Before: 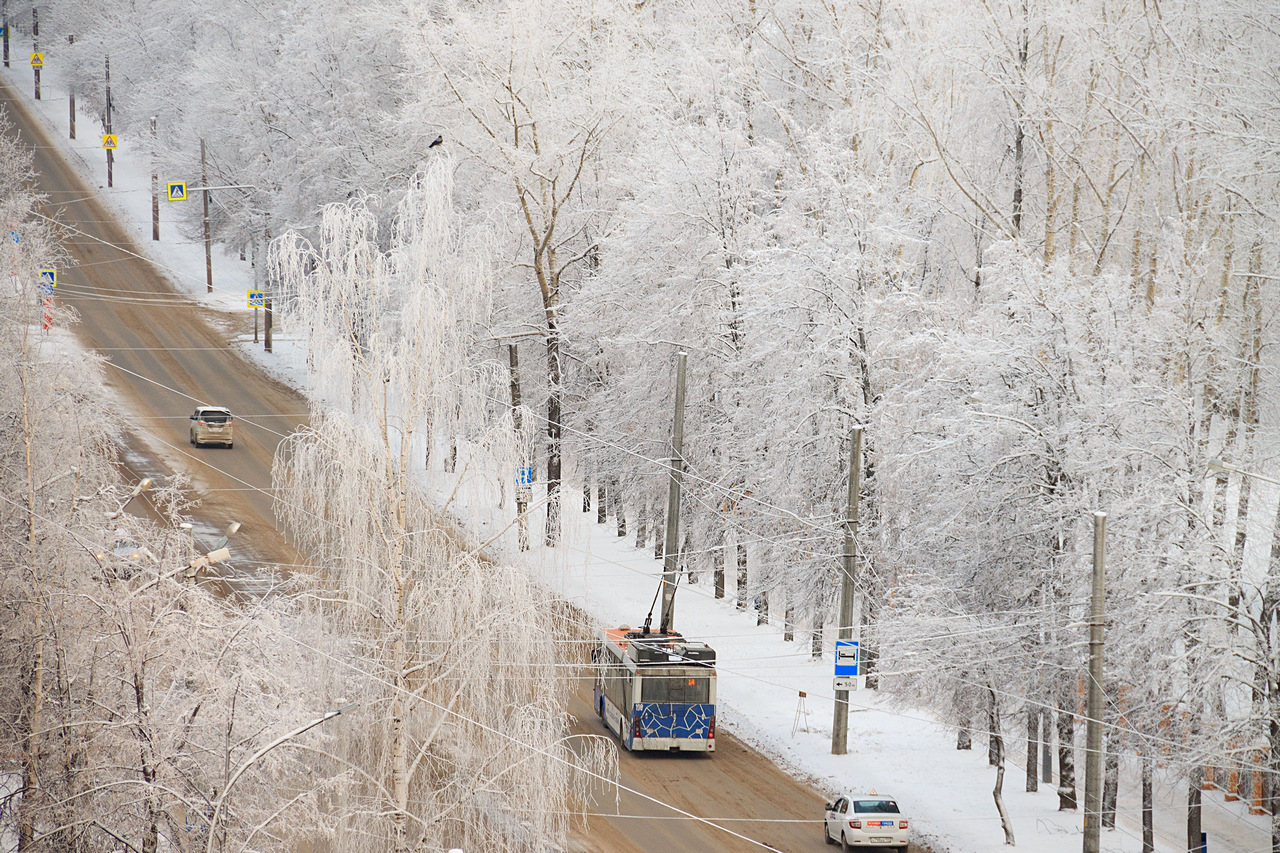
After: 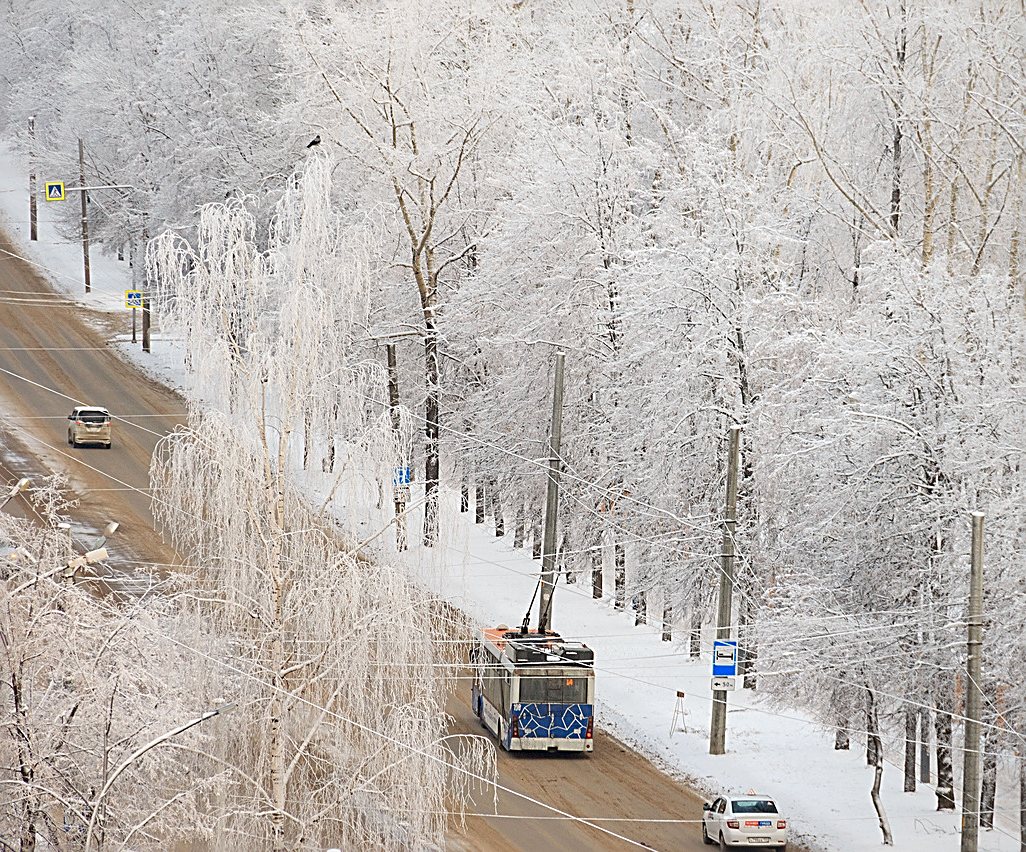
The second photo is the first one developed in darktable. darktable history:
sharpen: radius 2.531, amount 0.628
crop and rotate: left 9.597%, right 10.195%
